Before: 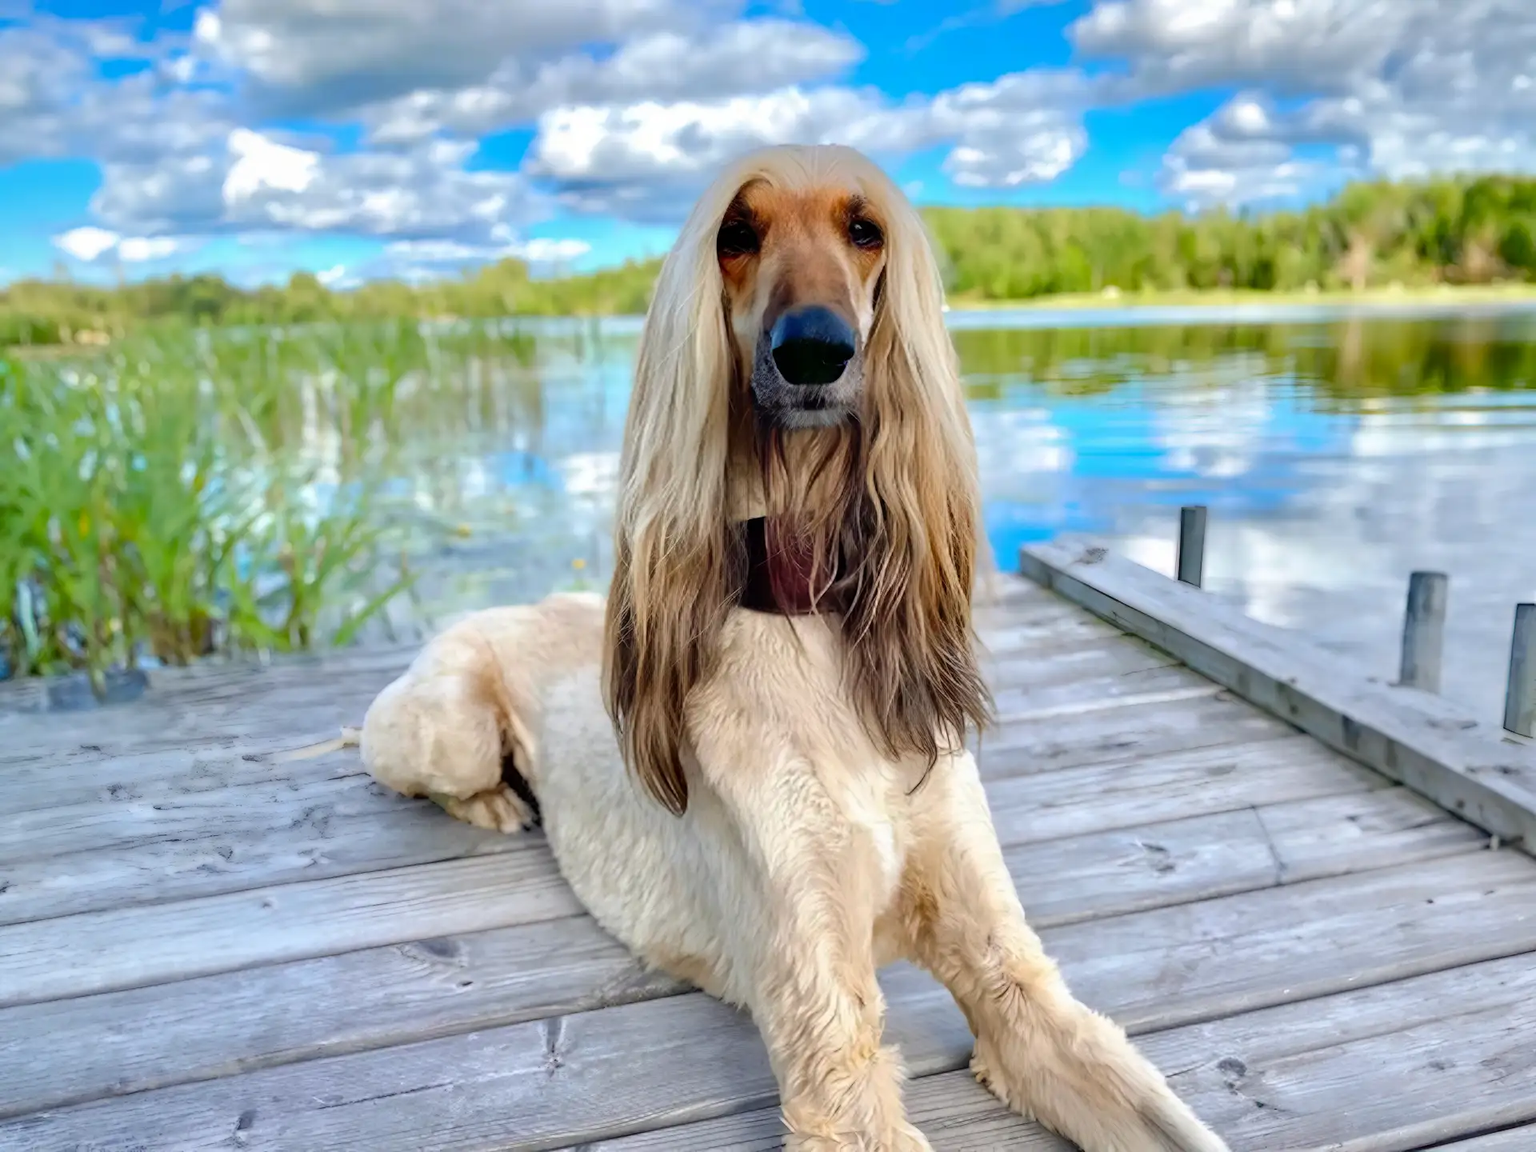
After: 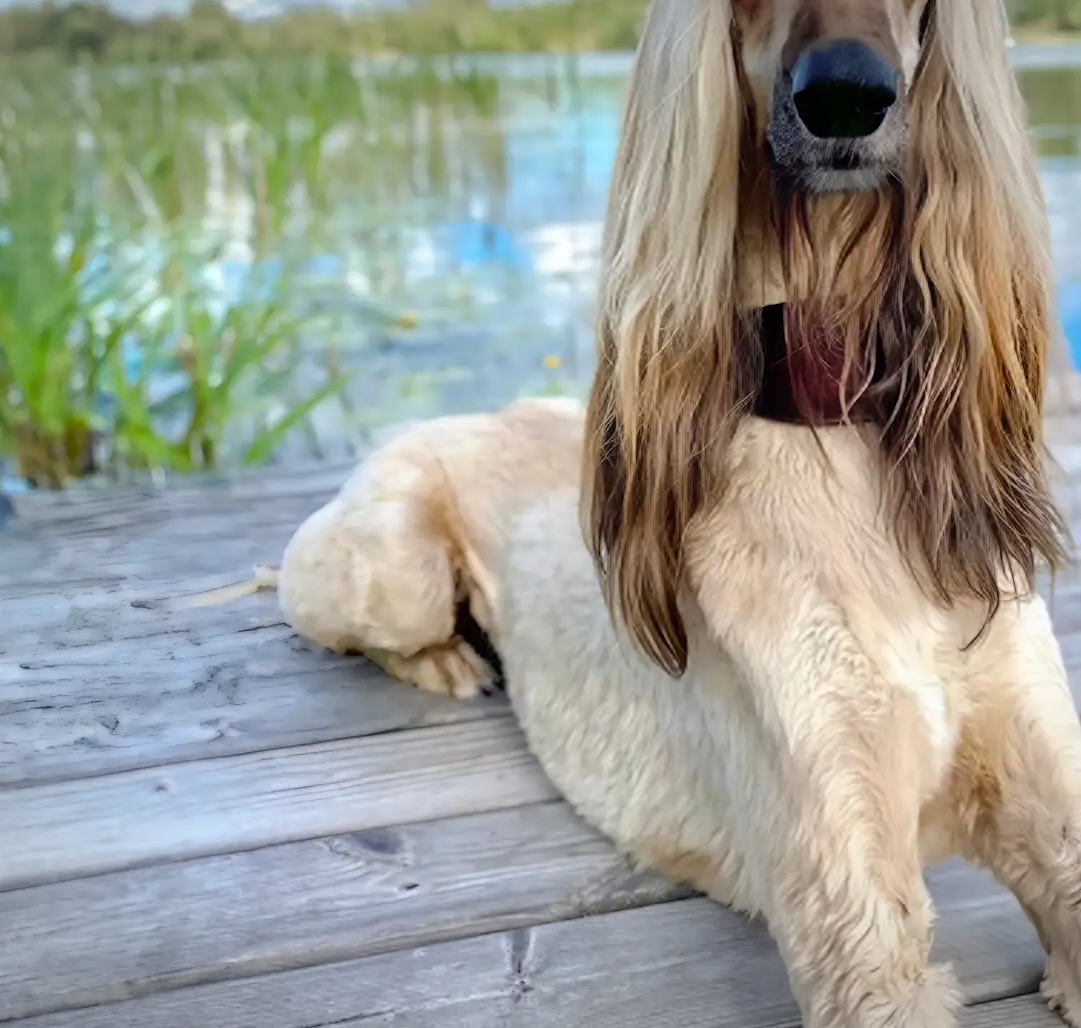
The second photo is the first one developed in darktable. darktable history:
vignetting: fall-off start 100%, brightness -0.282, width/height ratio 1.31
crop: left 8.966%, top 23.852%, right 34.699%, bottom 4.703%
